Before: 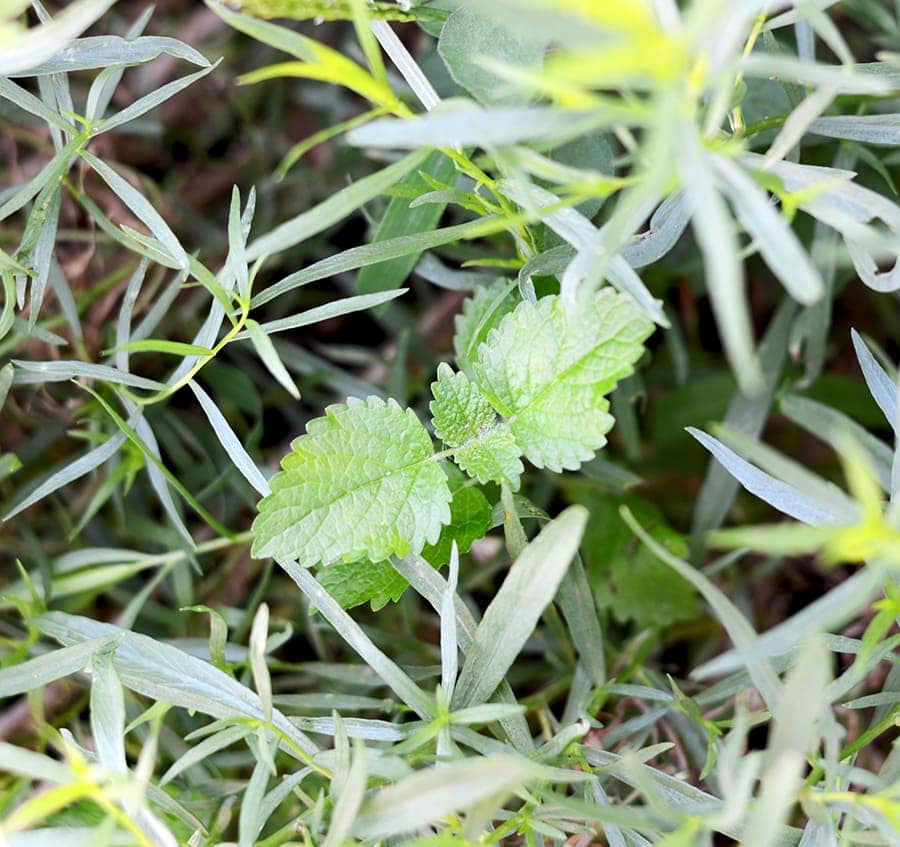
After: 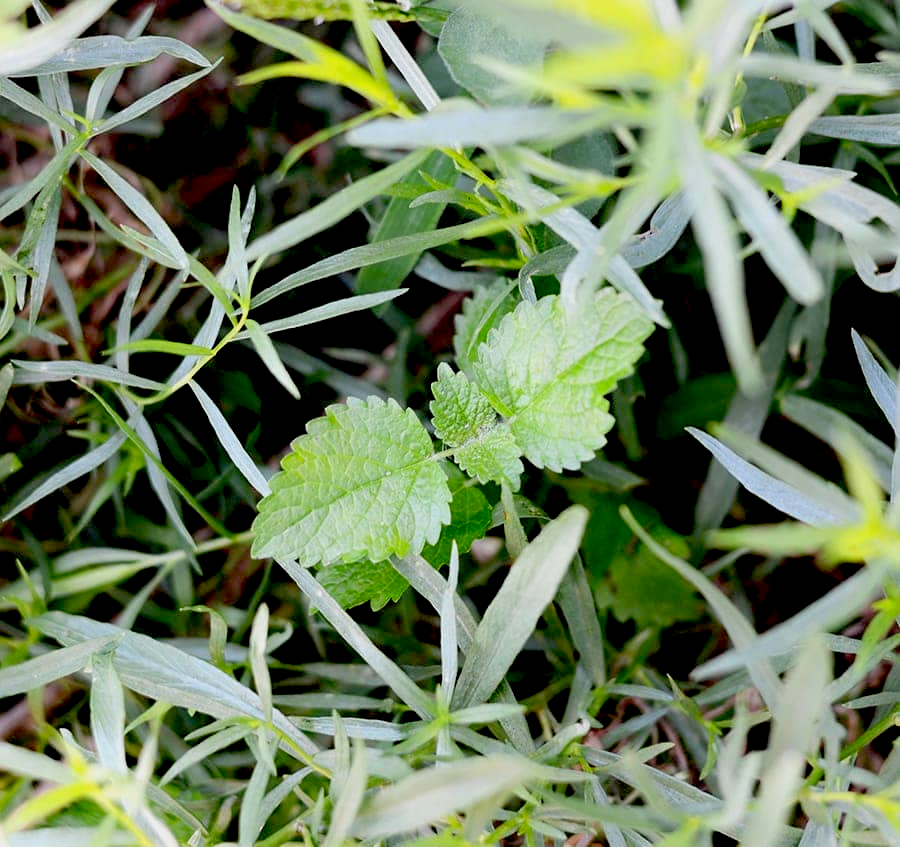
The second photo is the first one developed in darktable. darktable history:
exposure: black level correction 0.044, exposure -0.229 EV, compensate highlight preservation false
